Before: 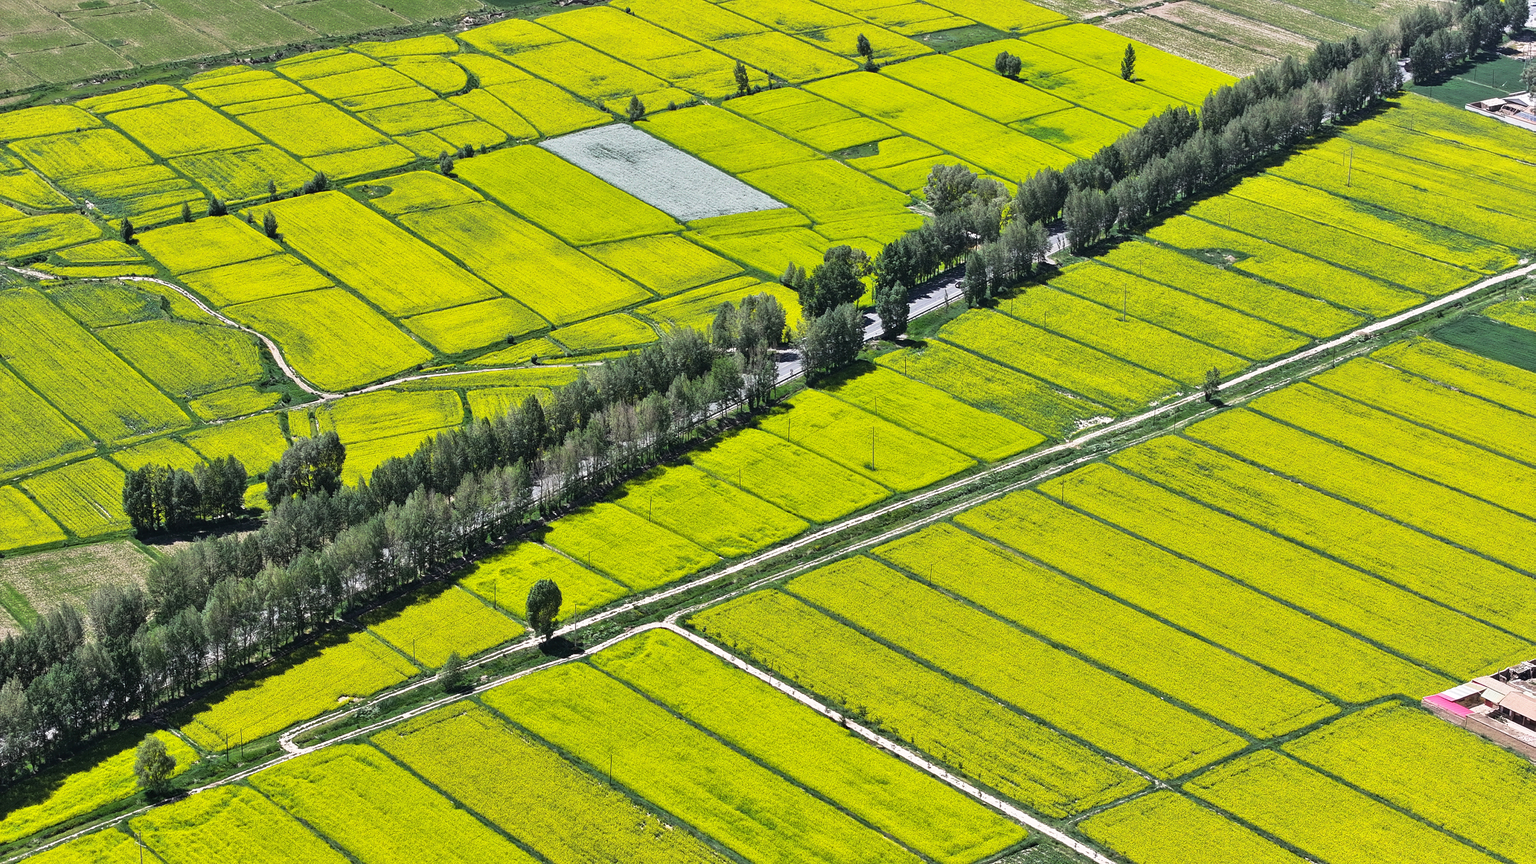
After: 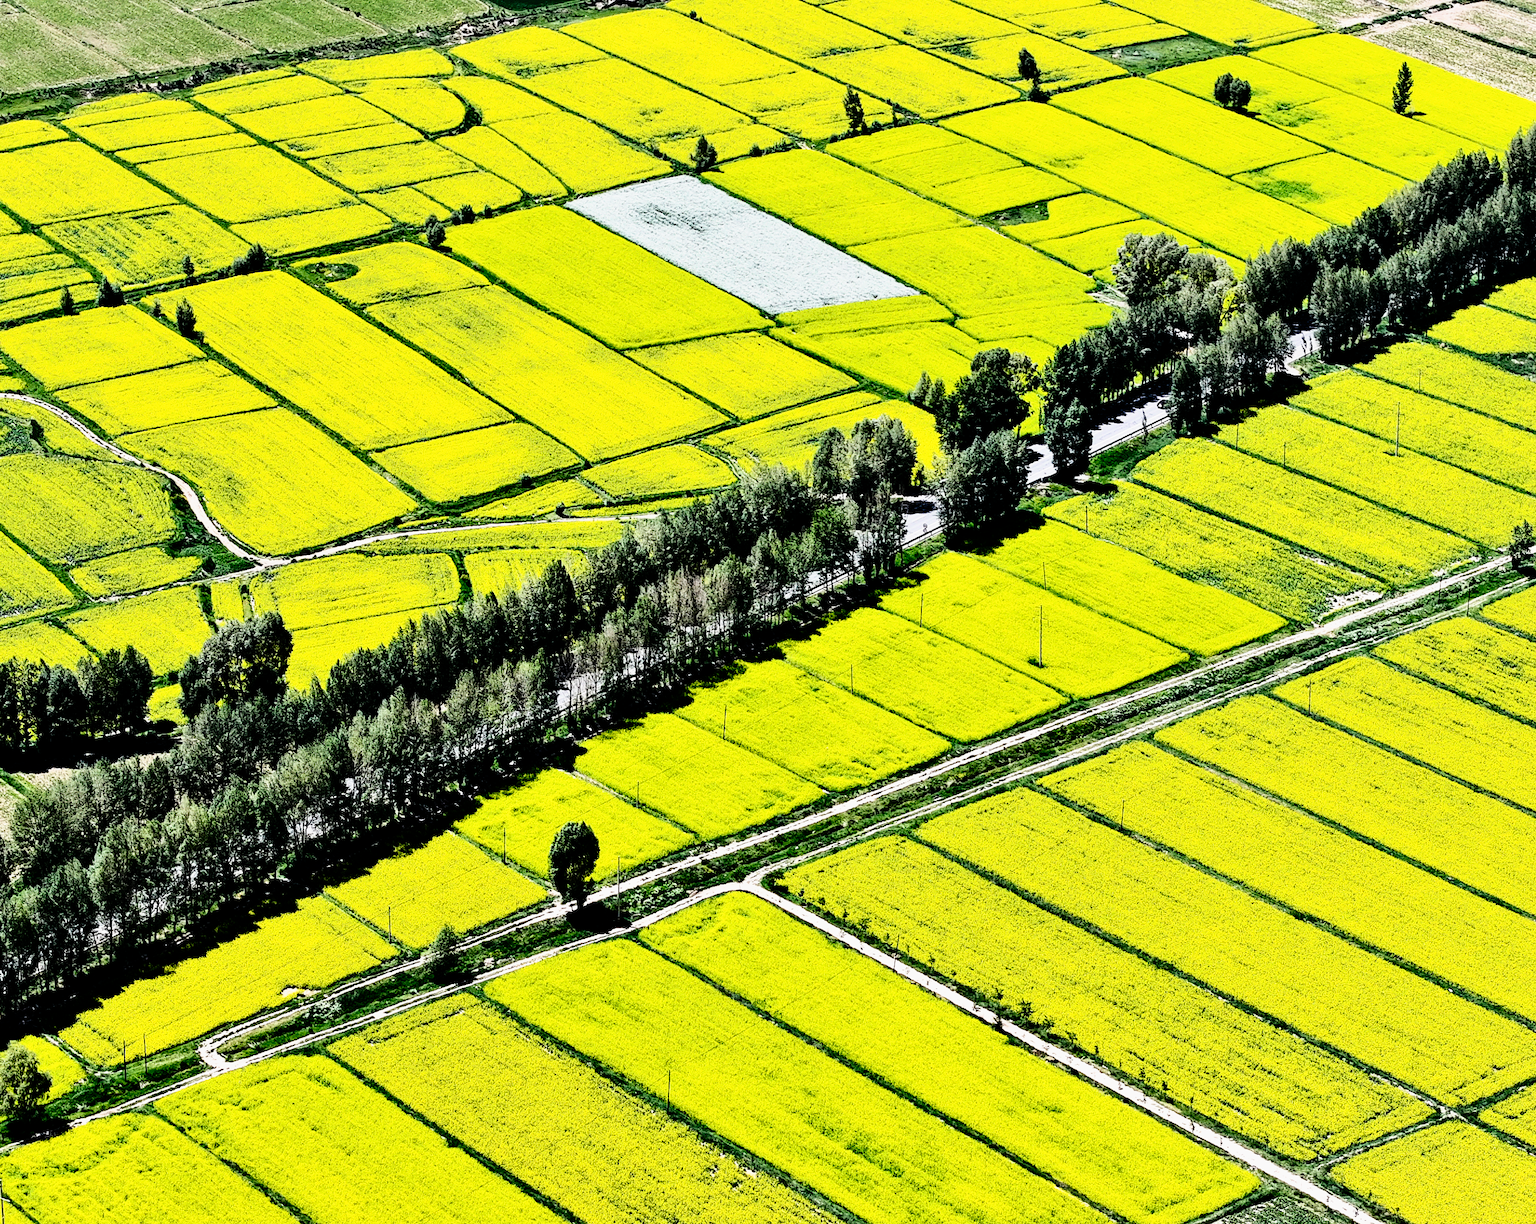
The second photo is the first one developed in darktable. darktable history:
filmic rgb: black relative exposure -5.1 EV, white relative exposure 3.96 EV, hardness 2.88, contrast 1.297, highlights saturation mix -31.2%
crop and rotate: left 9.081%, right 20.4%
color zones: curves: ch1 [(0, 0.831) (0.08, 0.771) (0.157, 0.268) (0.241, 0.207) (0.562, -0.005) (0.714, -0.013) (0.876, 0.01) (1, 0.831)], mix -120.27%
tone curve: curves: ch0 [(0, 0) (0.003, 0) (0.011, 0.002) (0.025, 0.004) (0.044, 0.007) (0.069, 0.015) (0.1, 0.025) (0.136, 0.04) (0.177, 0.09) (0.224, 0.152) (0.277, 0.239) (0.335, 0.335) (0.399, 0.43) (0.468, 0.524) (0.543, 0.621) (0.623, 0.712) (0.709, 0.792) (0.801, 0.871) (0.898, 0.951) (1, 1)], preserve colors none
contrast brightness saturation: contrast 0.297
